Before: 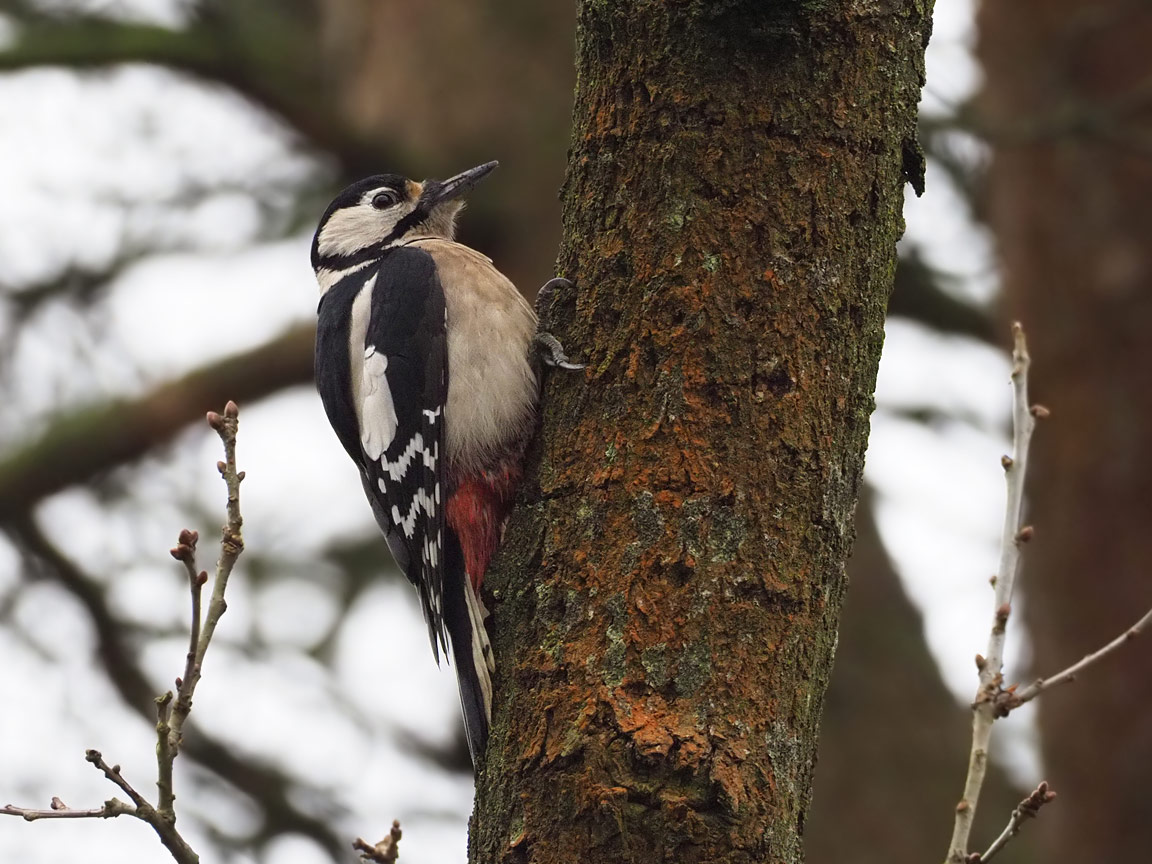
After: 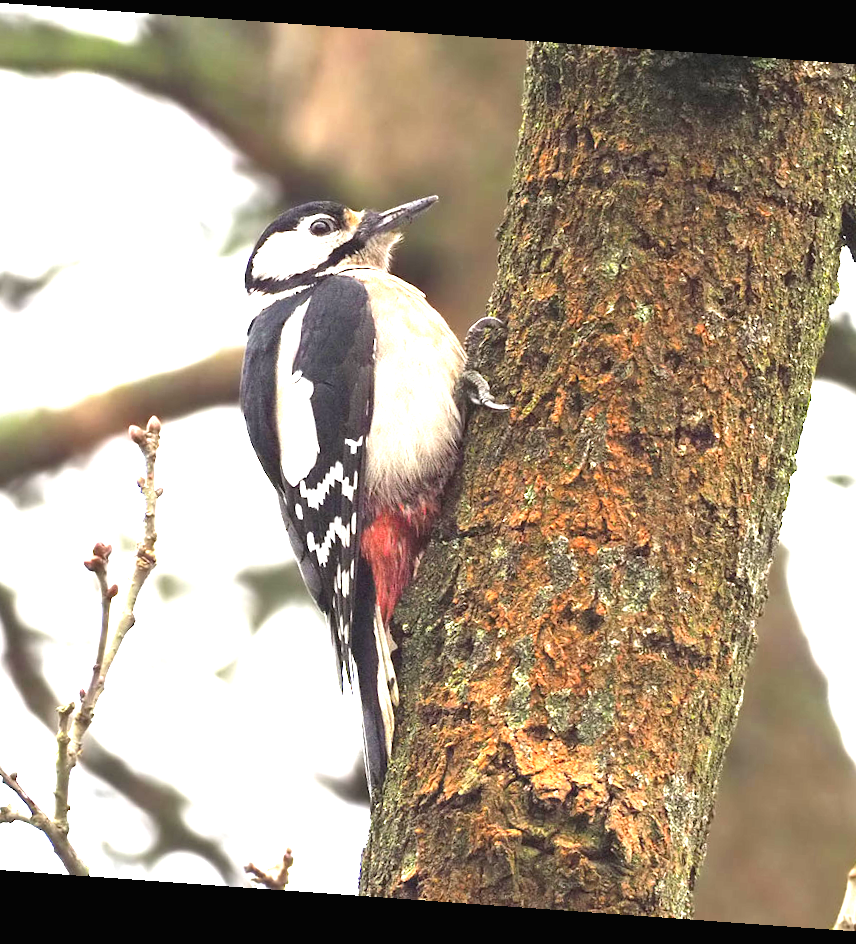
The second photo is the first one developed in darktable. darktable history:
rotate and perspective: rotation 4.1°, automatic cropping off
exposure: black level correction 0, exposure 2.327 EV, compensate exposure bias true, compensate highlight preservation false
crop and rotate: left 9.061%, right 20.142%
shadows and highlights: shadows -10, white point adjustment 1.5, highlights 10
